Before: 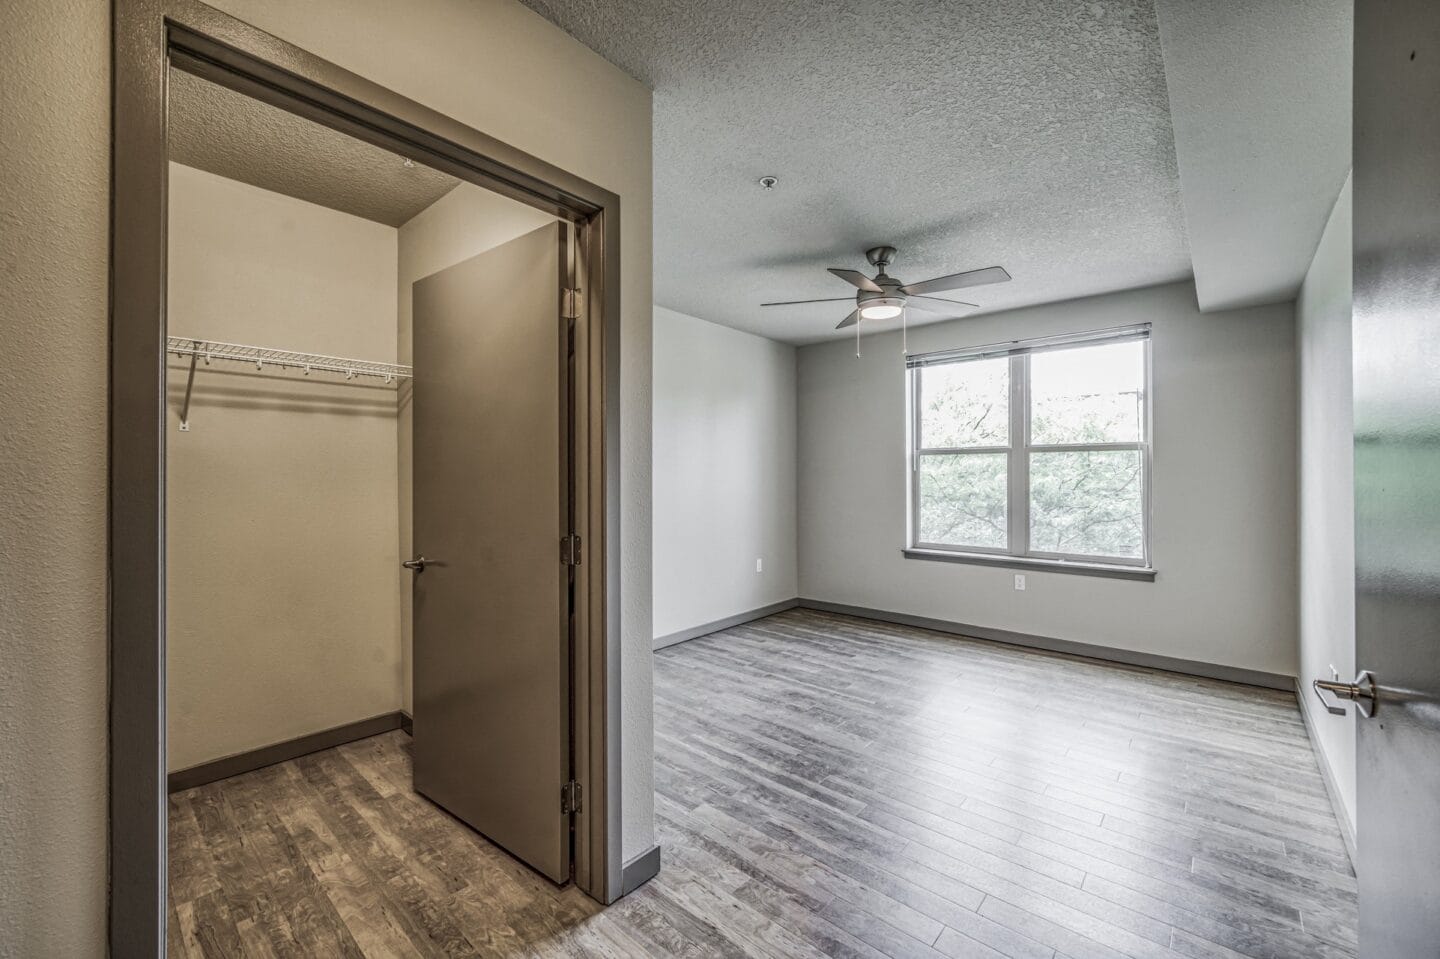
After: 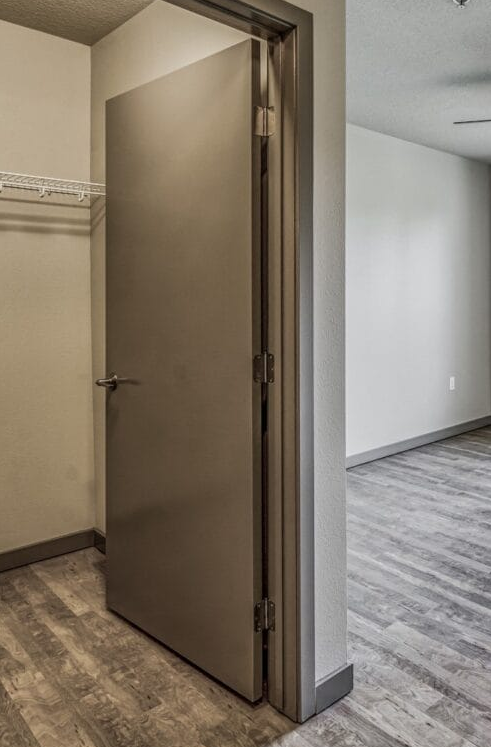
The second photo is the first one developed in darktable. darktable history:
crop and rotate: left 21.363%, top 19.069%, right 44.495%, bottom 2.997%
